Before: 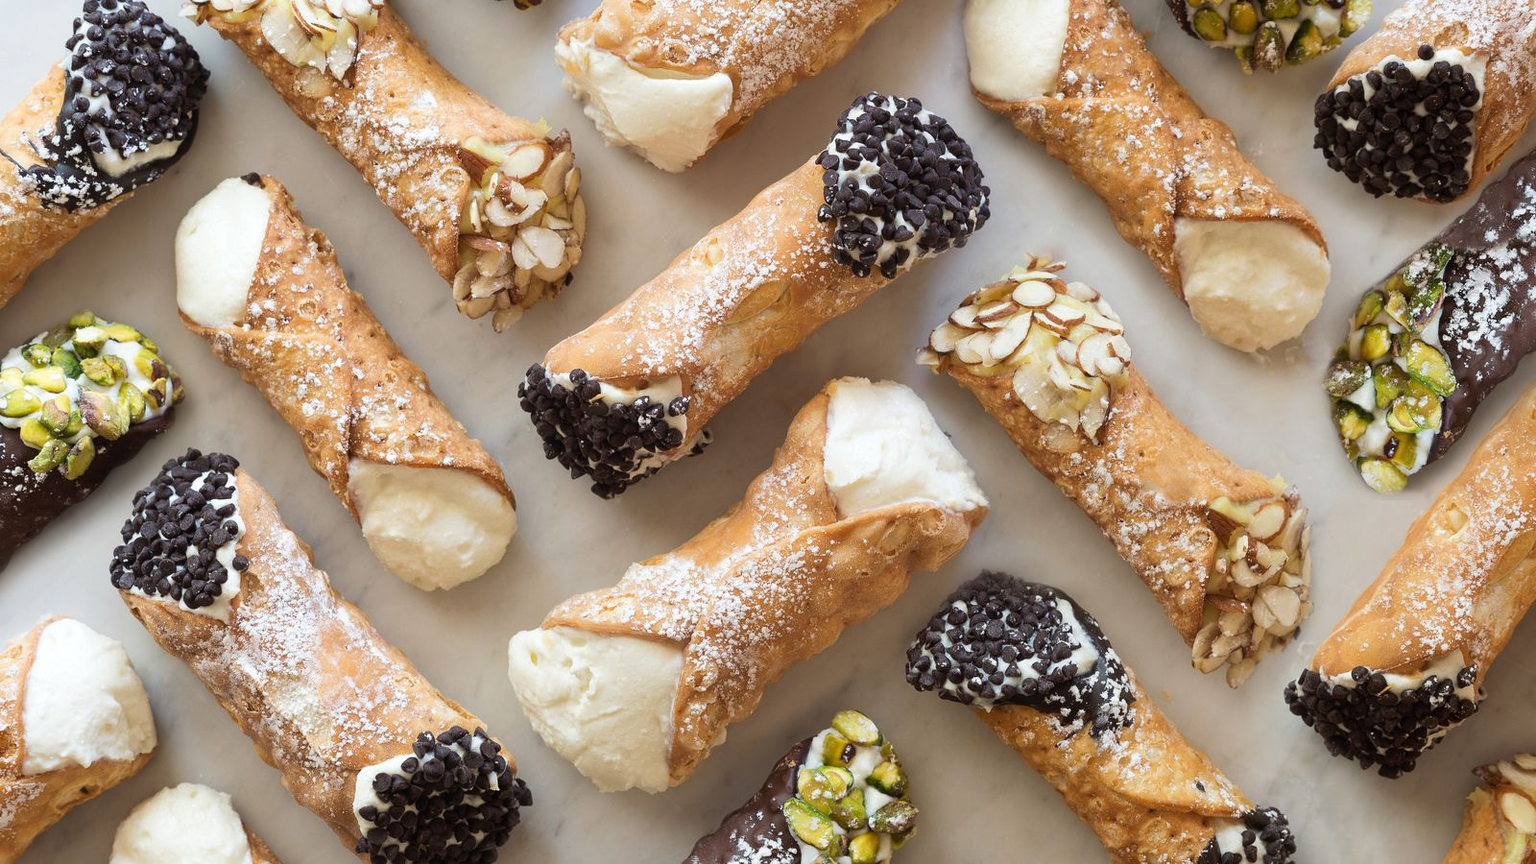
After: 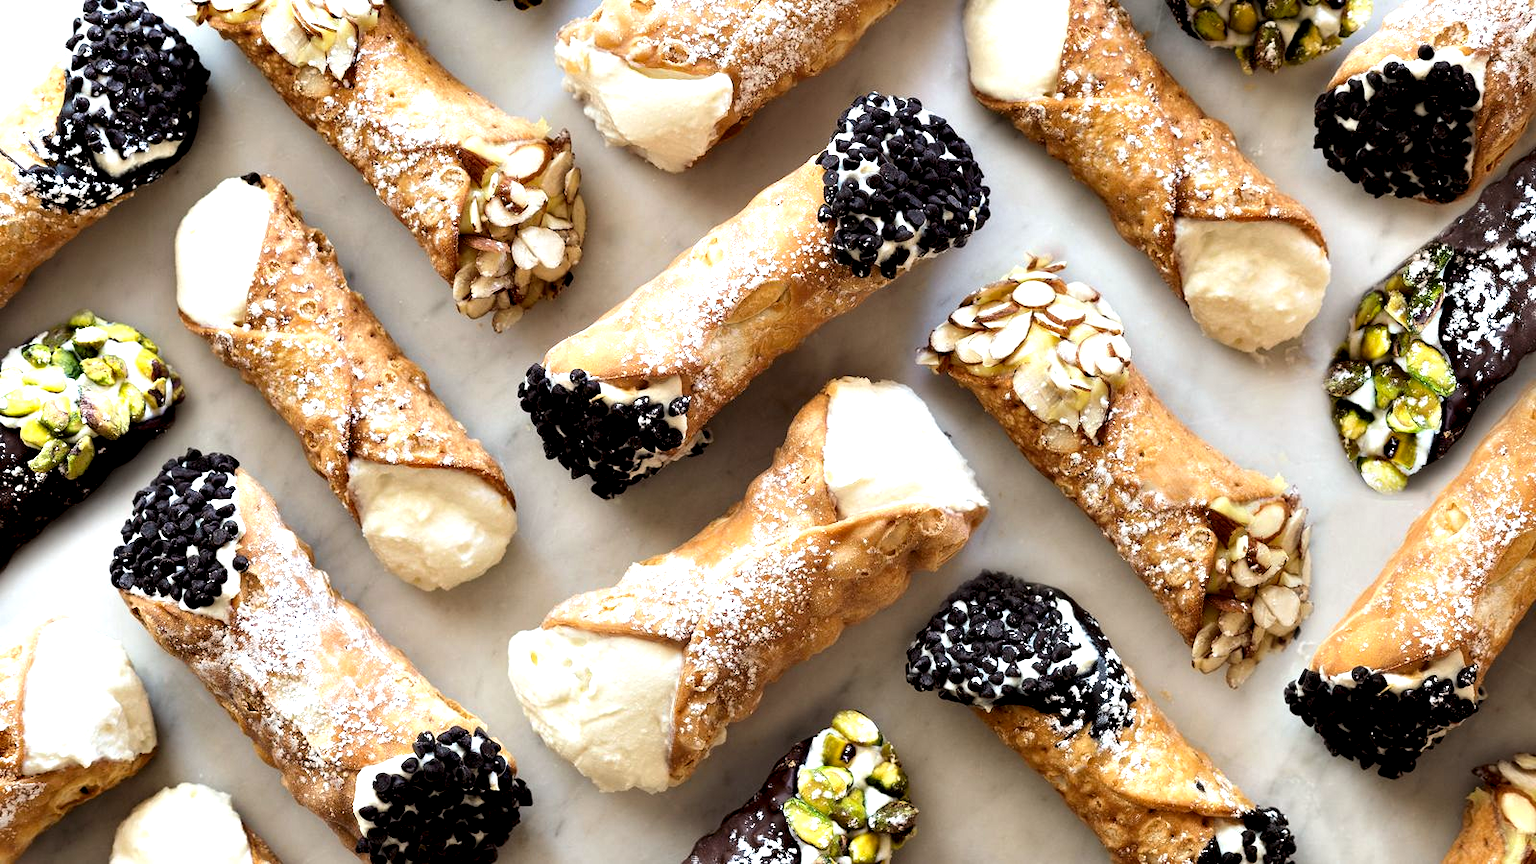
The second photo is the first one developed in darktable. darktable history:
contrast equalizer: y [[0.6 ×6], [0.55 ×6], [0 ×6], [0 ×6], [0 ×6]]
tone equalizer: -8 EV -0.456 EV, -7 EV -0.408 EV, -6 EV -0.303 EV, -5 EV -0.208 EV, -3 EV 0.2 EV, -2 EV 0.342 EV, -1 EV 0.4 EV, +0 EV 0.4 EV, smoothing diameter 2.21%, edges refinement/feathering 15.24, mask exposure compensation -1.57 EV, filter diffusion 5
